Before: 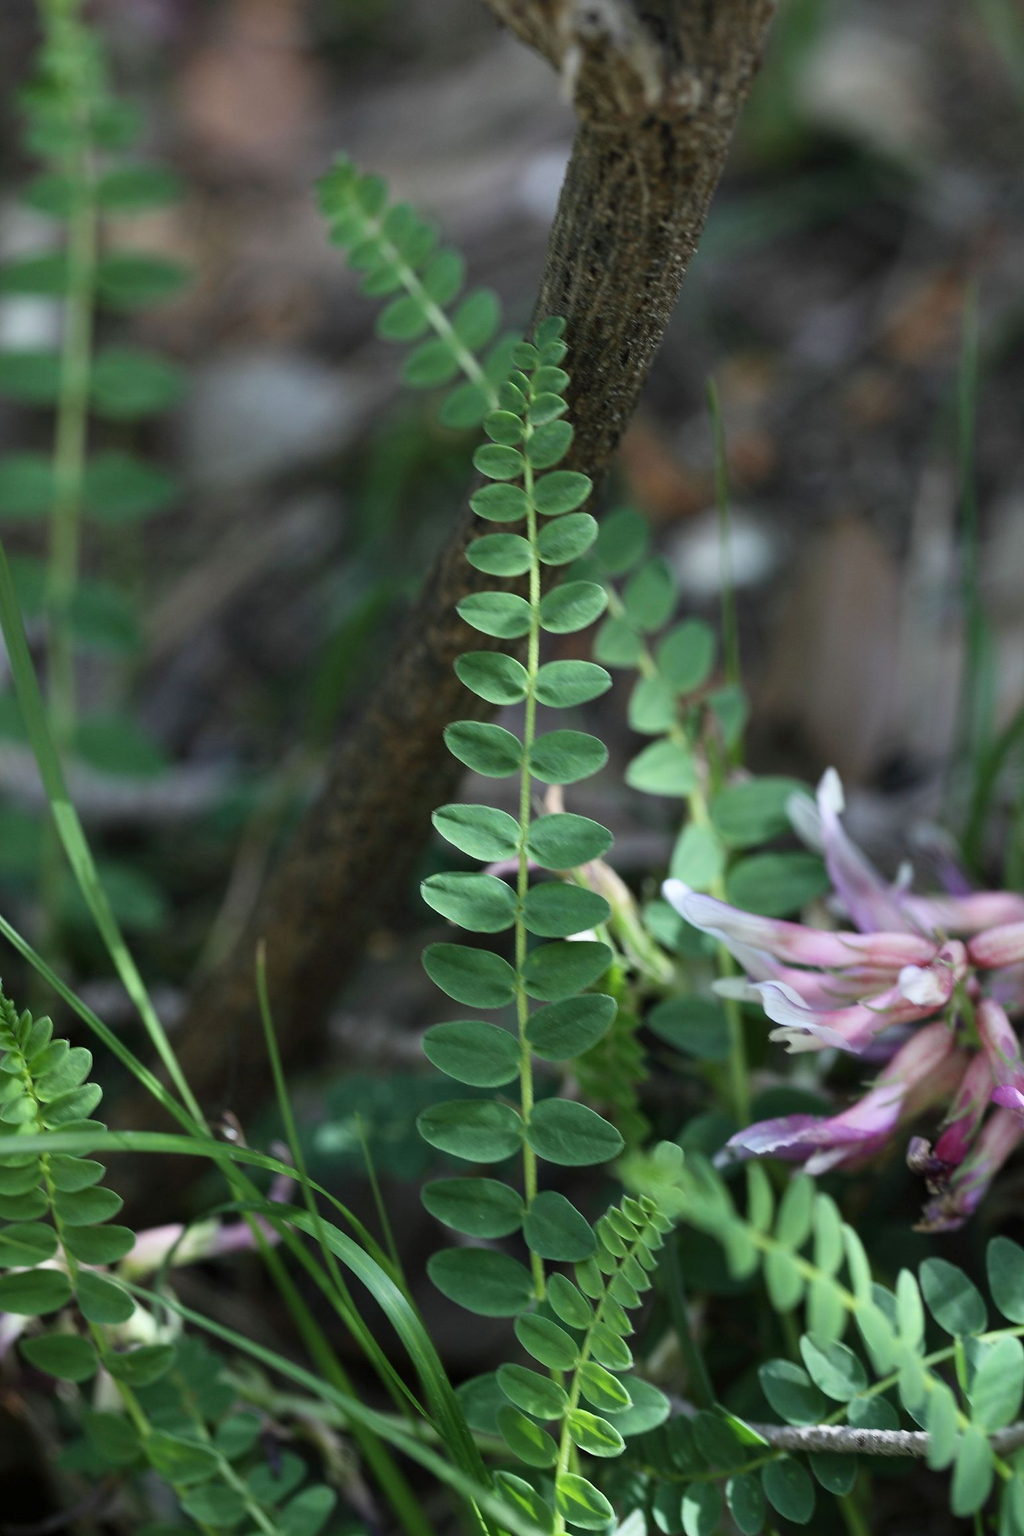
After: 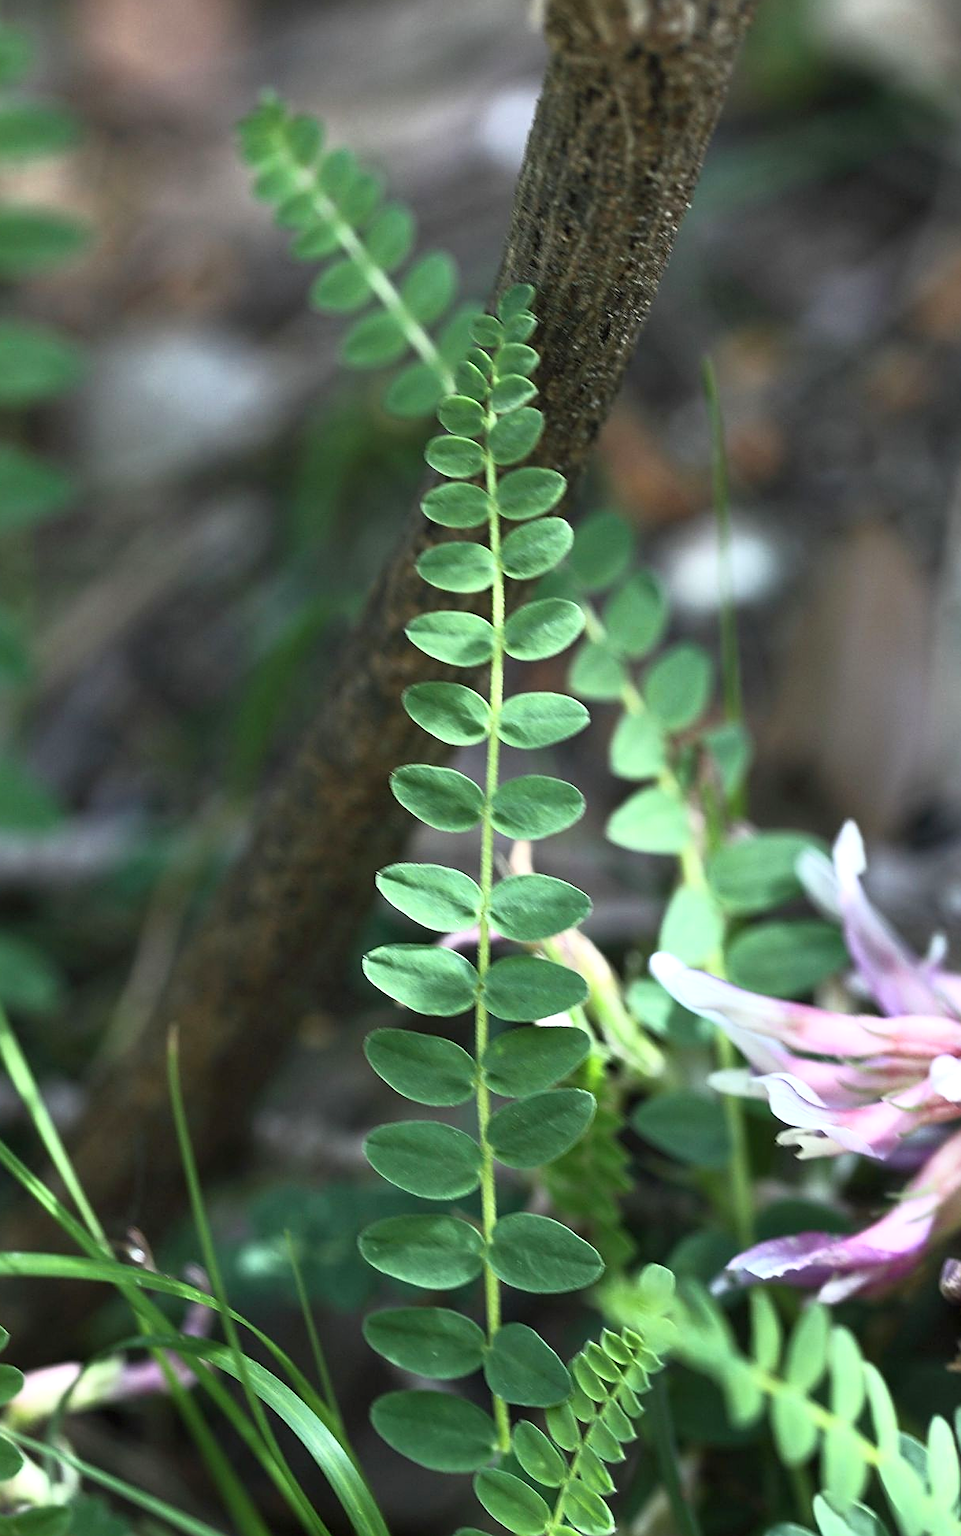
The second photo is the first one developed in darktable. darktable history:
crop: left 11.299%, top 5.089%, right 9.605%, bottom 10.735%
base curve: curves: ch0 [(0, 0) (0.257, 0.25) (0.482, 0.586) (0.757, 0.871) (1, 1)]
exposure: exposure 0.661 EV, compensate highlight preservation false
sharpen: on, module defaults
